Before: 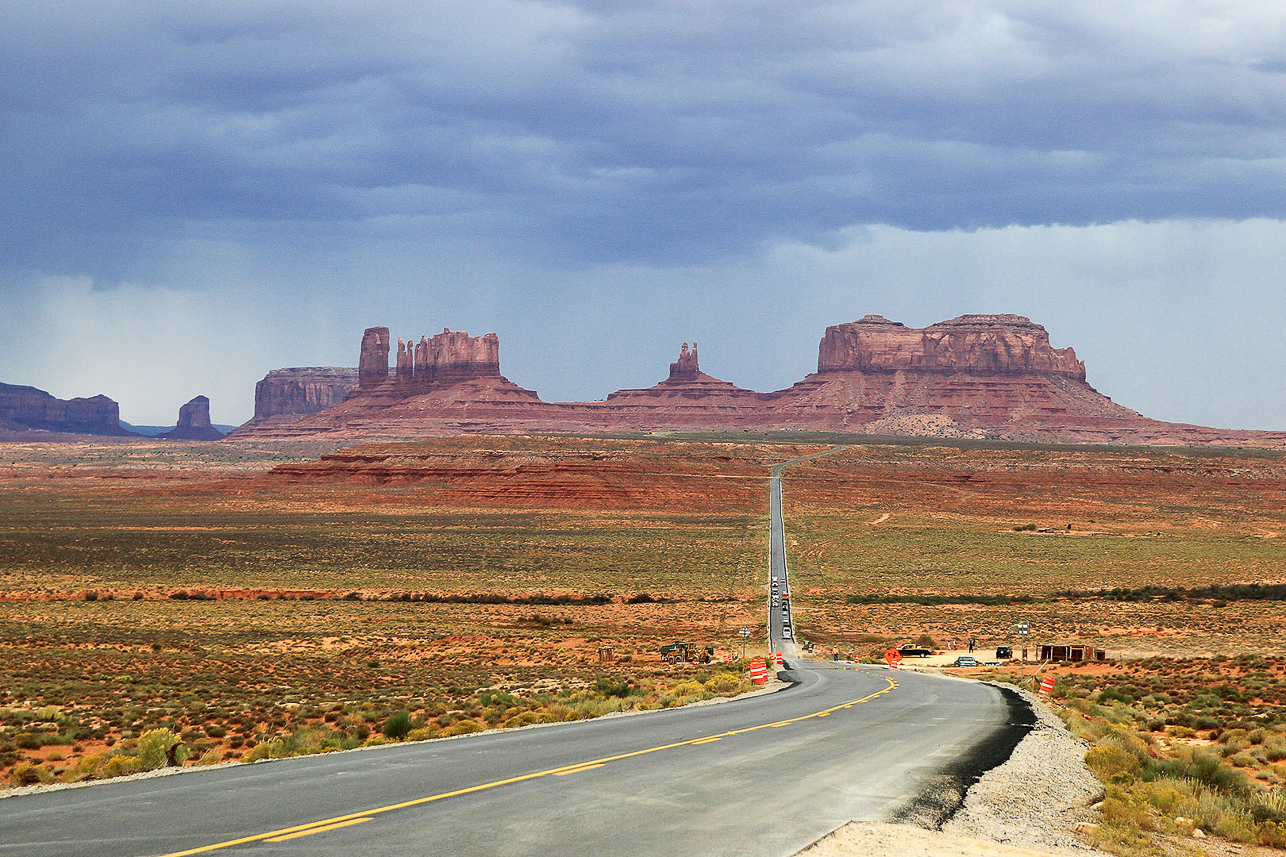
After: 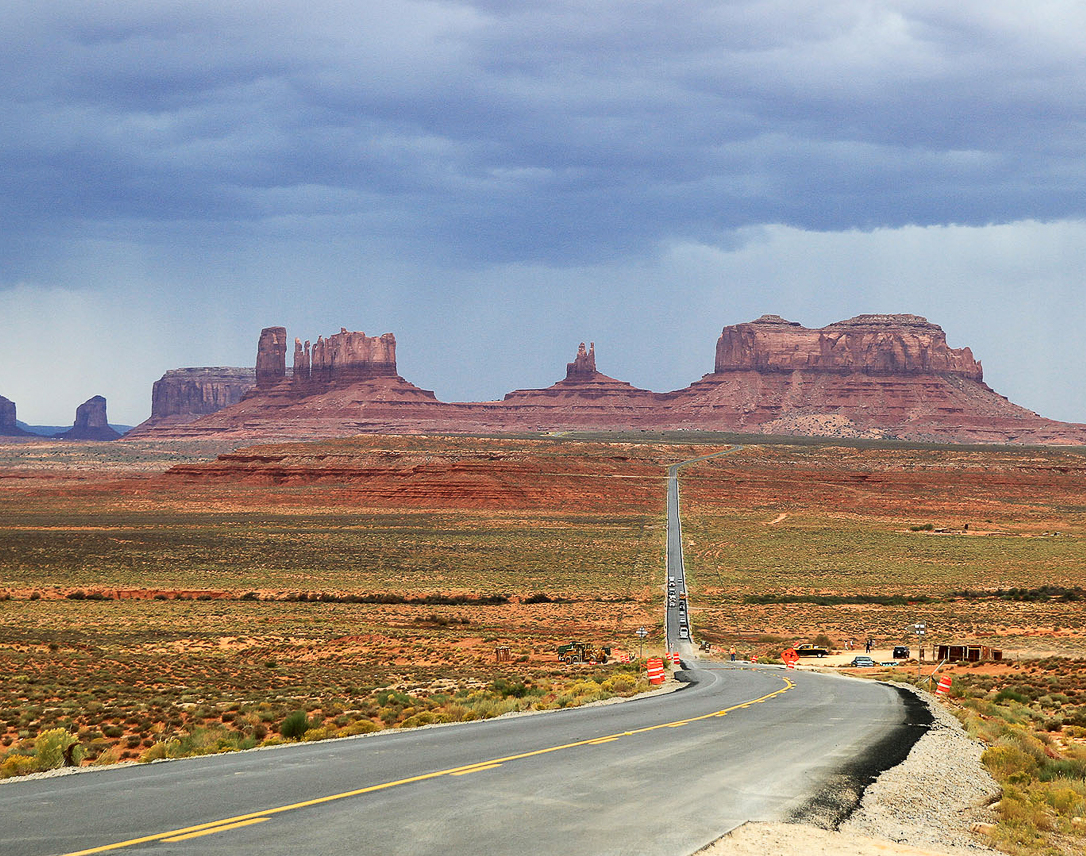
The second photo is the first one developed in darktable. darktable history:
crop: left 8.035%, right 7.476%
